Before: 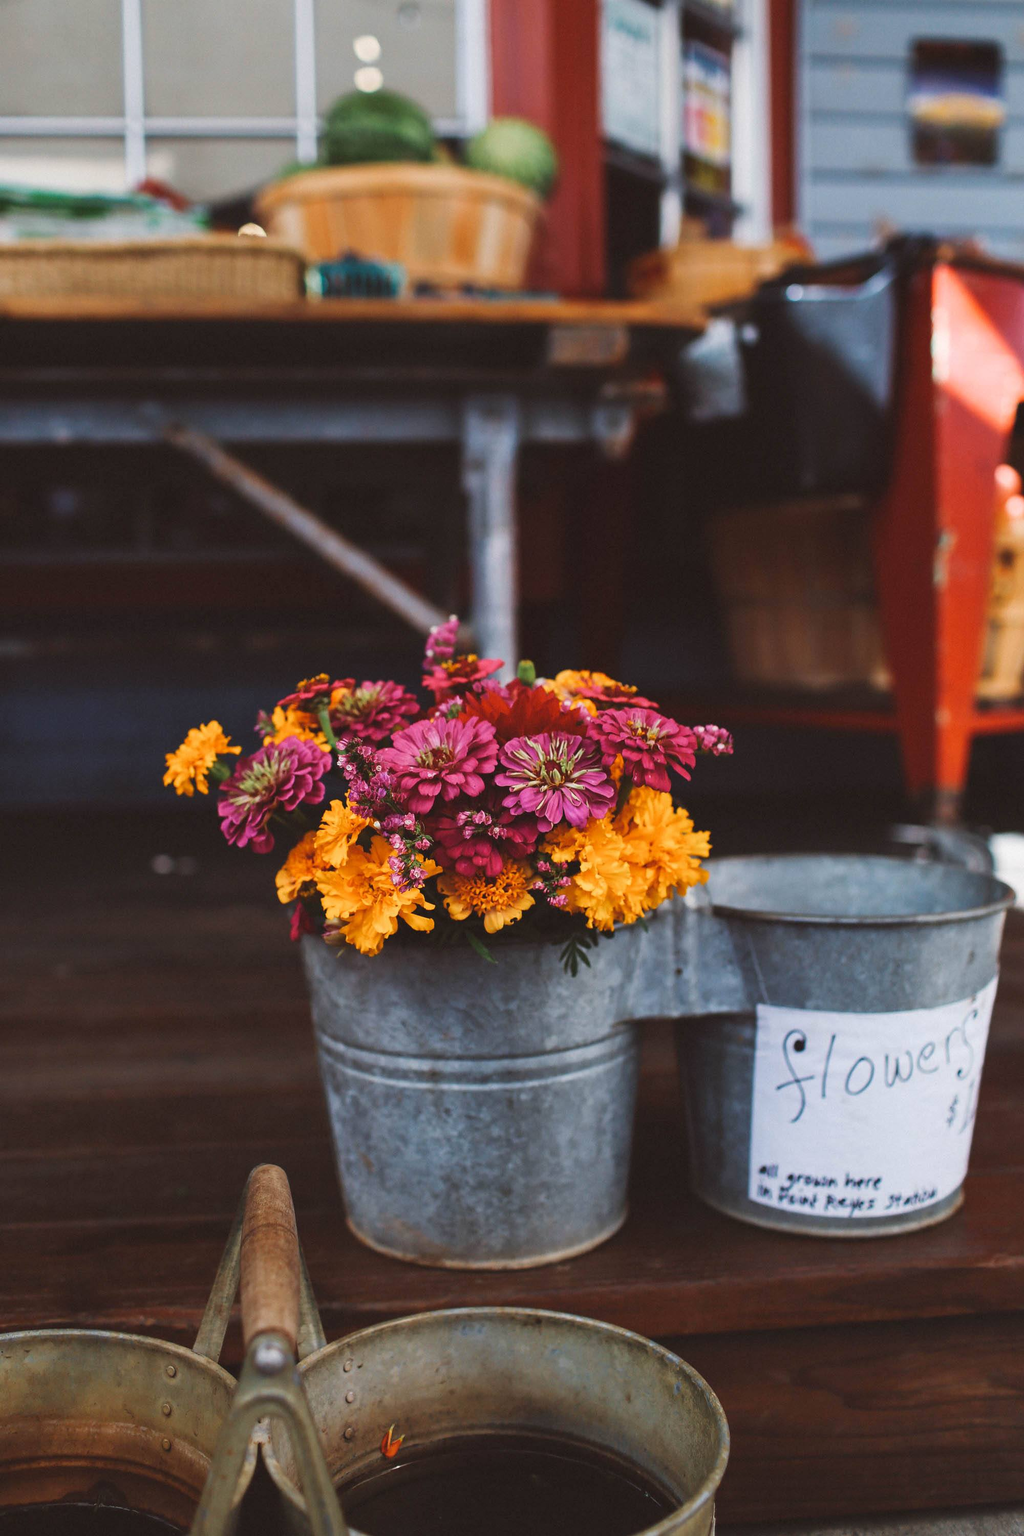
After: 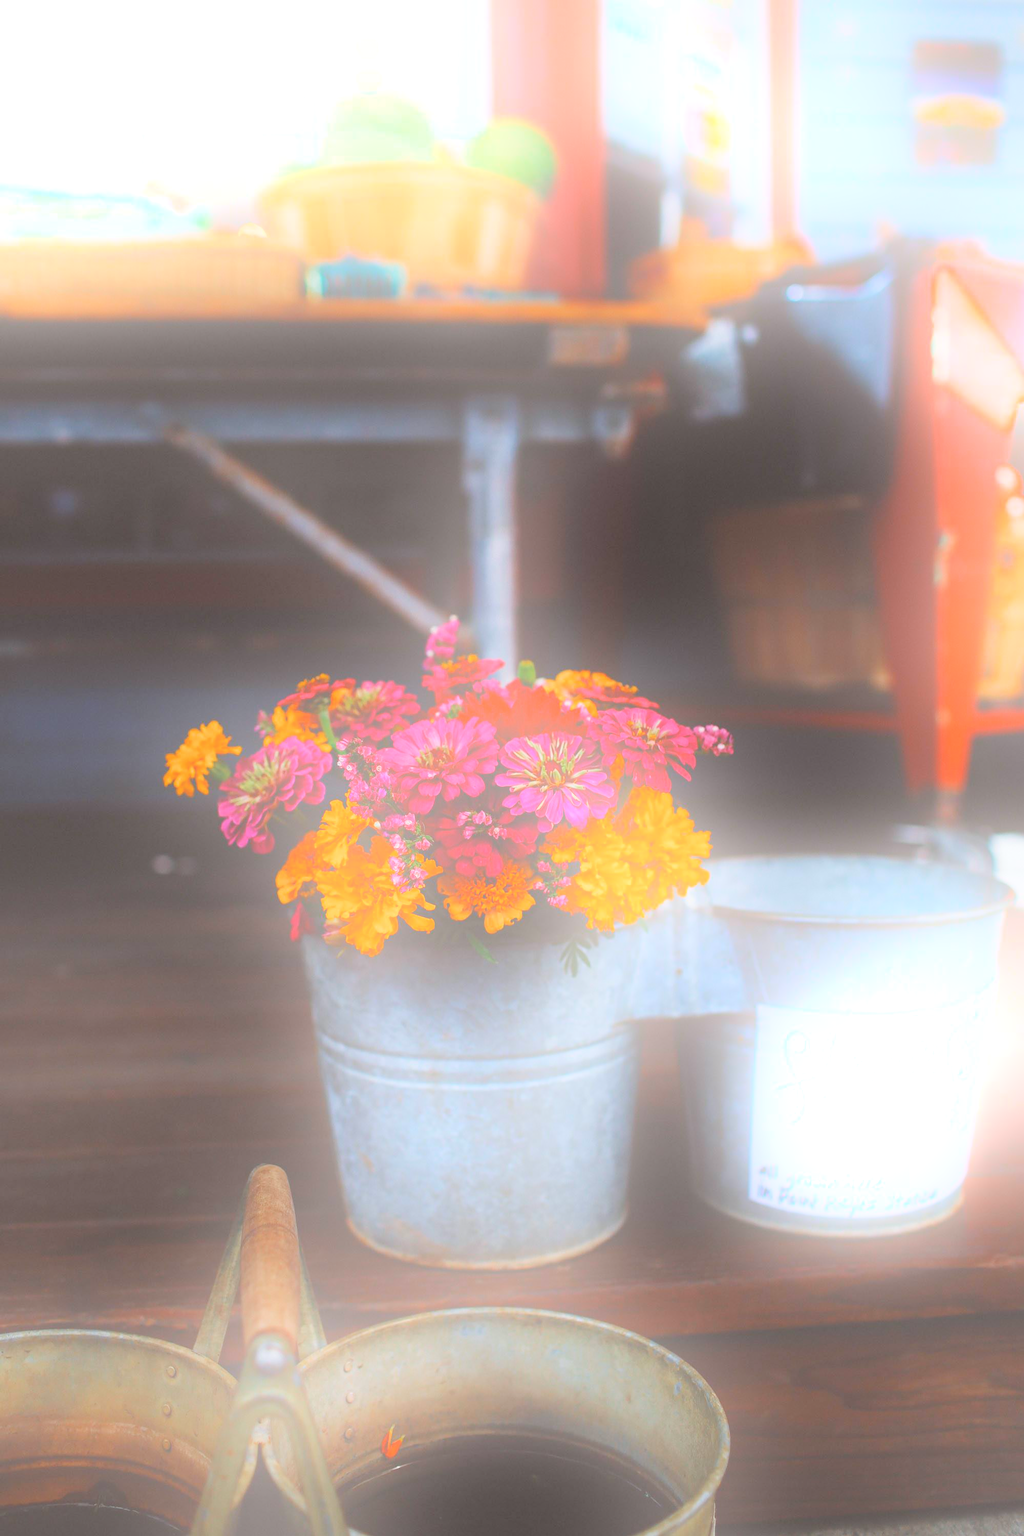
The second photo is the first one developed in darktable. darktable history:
color zones: curves: ch0 [(0, 0.425) (0.143, 0.422) (0.286, 0.42) (0.429, 0.419) (0.571, 0.419) (0.714, 0.42) (0.857, 0.422) (1, 0.425)]
white balance: red 0.986, blue 1.01
bloom: size 25%, threshold 5%, strength 90%
